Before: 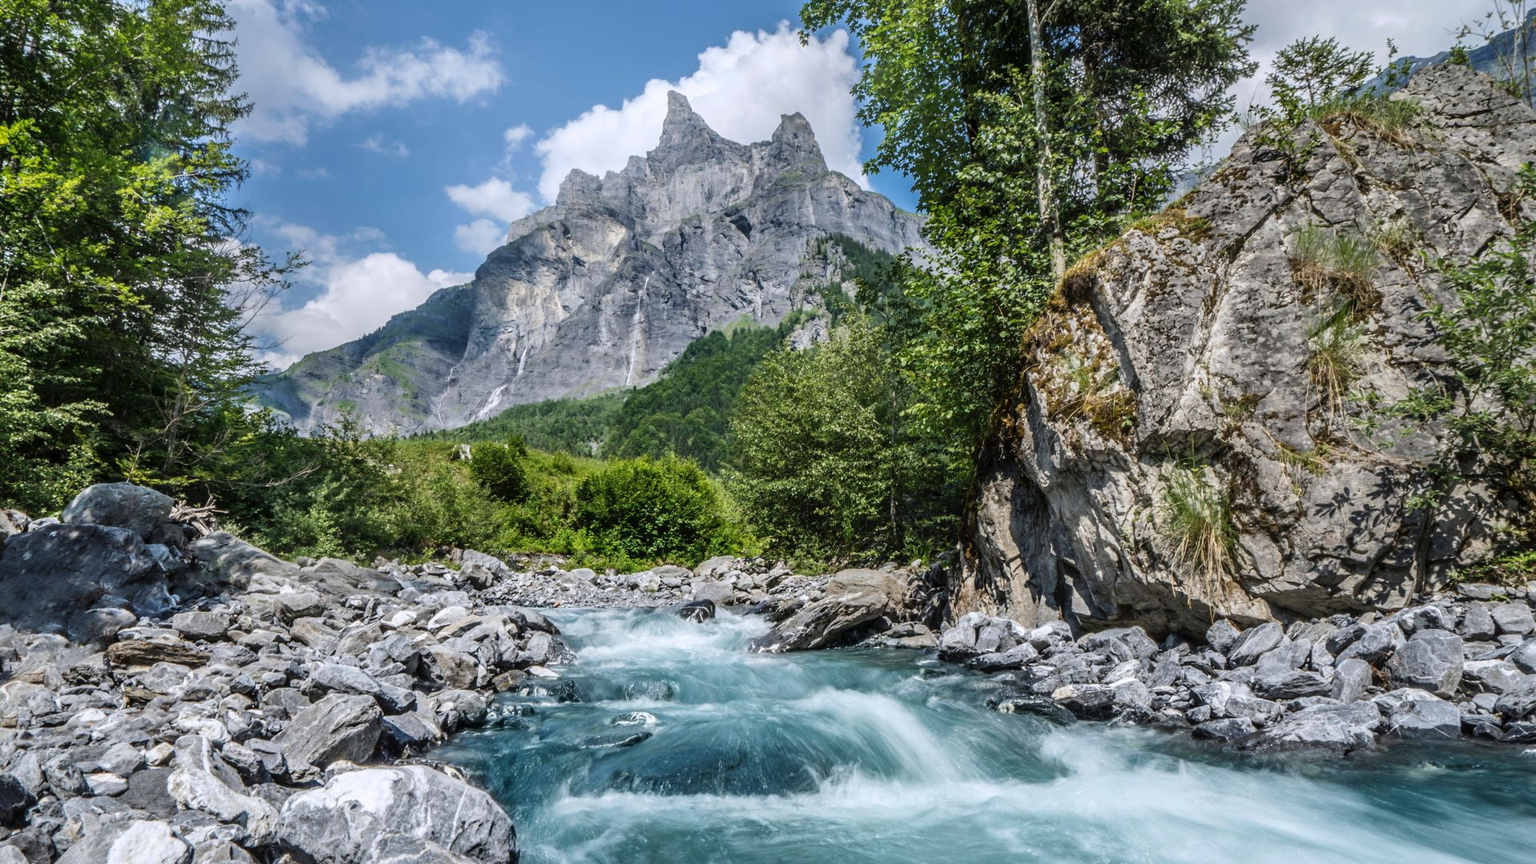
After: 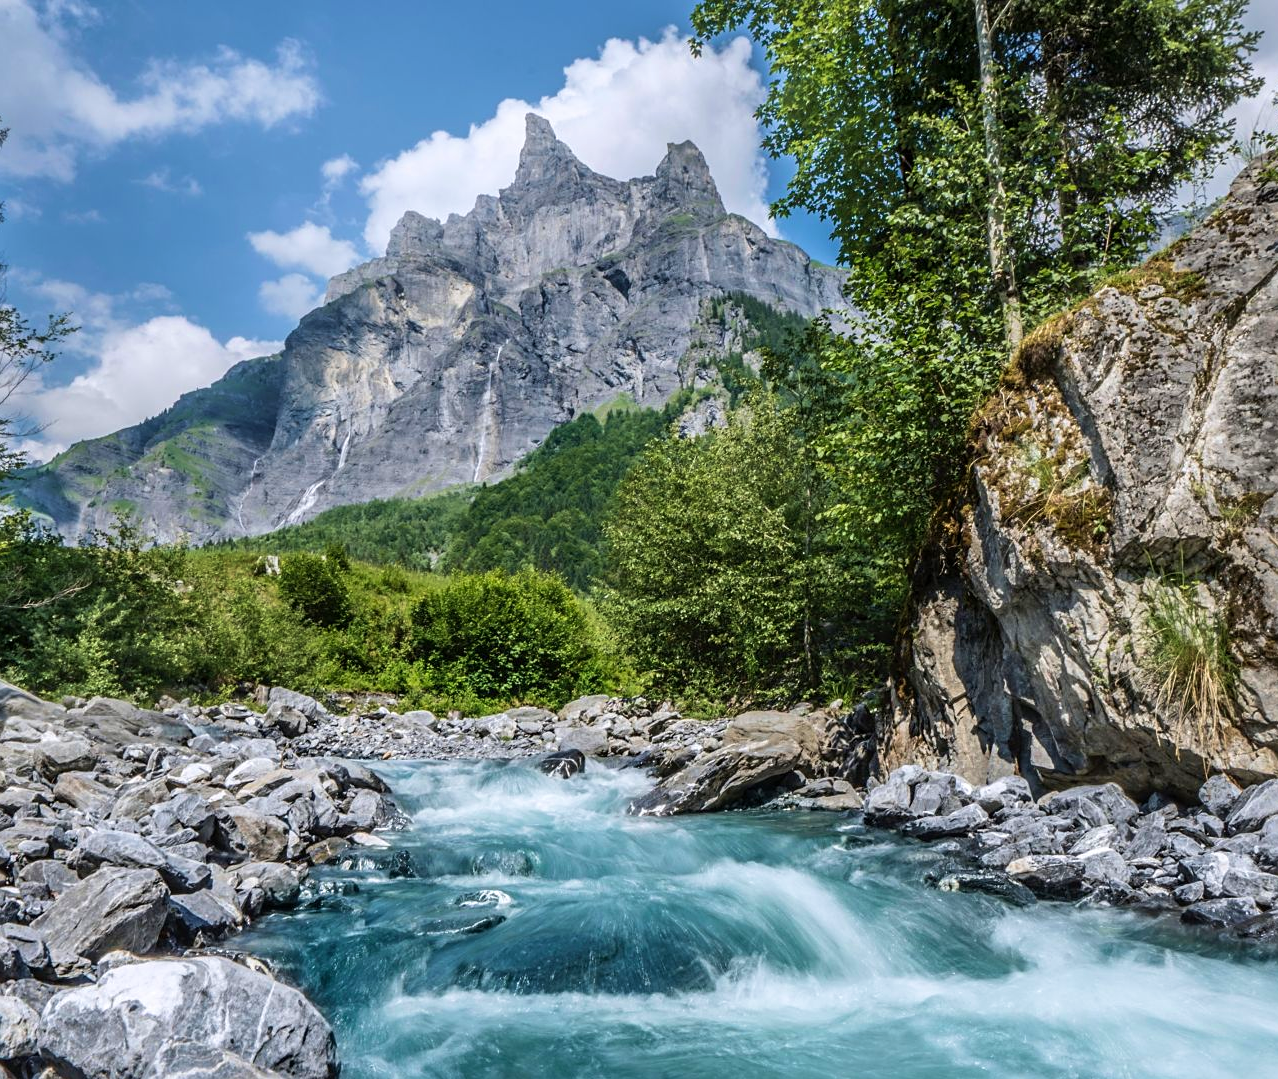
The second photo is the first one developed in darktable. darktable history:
velvia: strength 29.71%
crop and rotate: left 16.119%, right 17.269%
sharpen: amount 0.211
